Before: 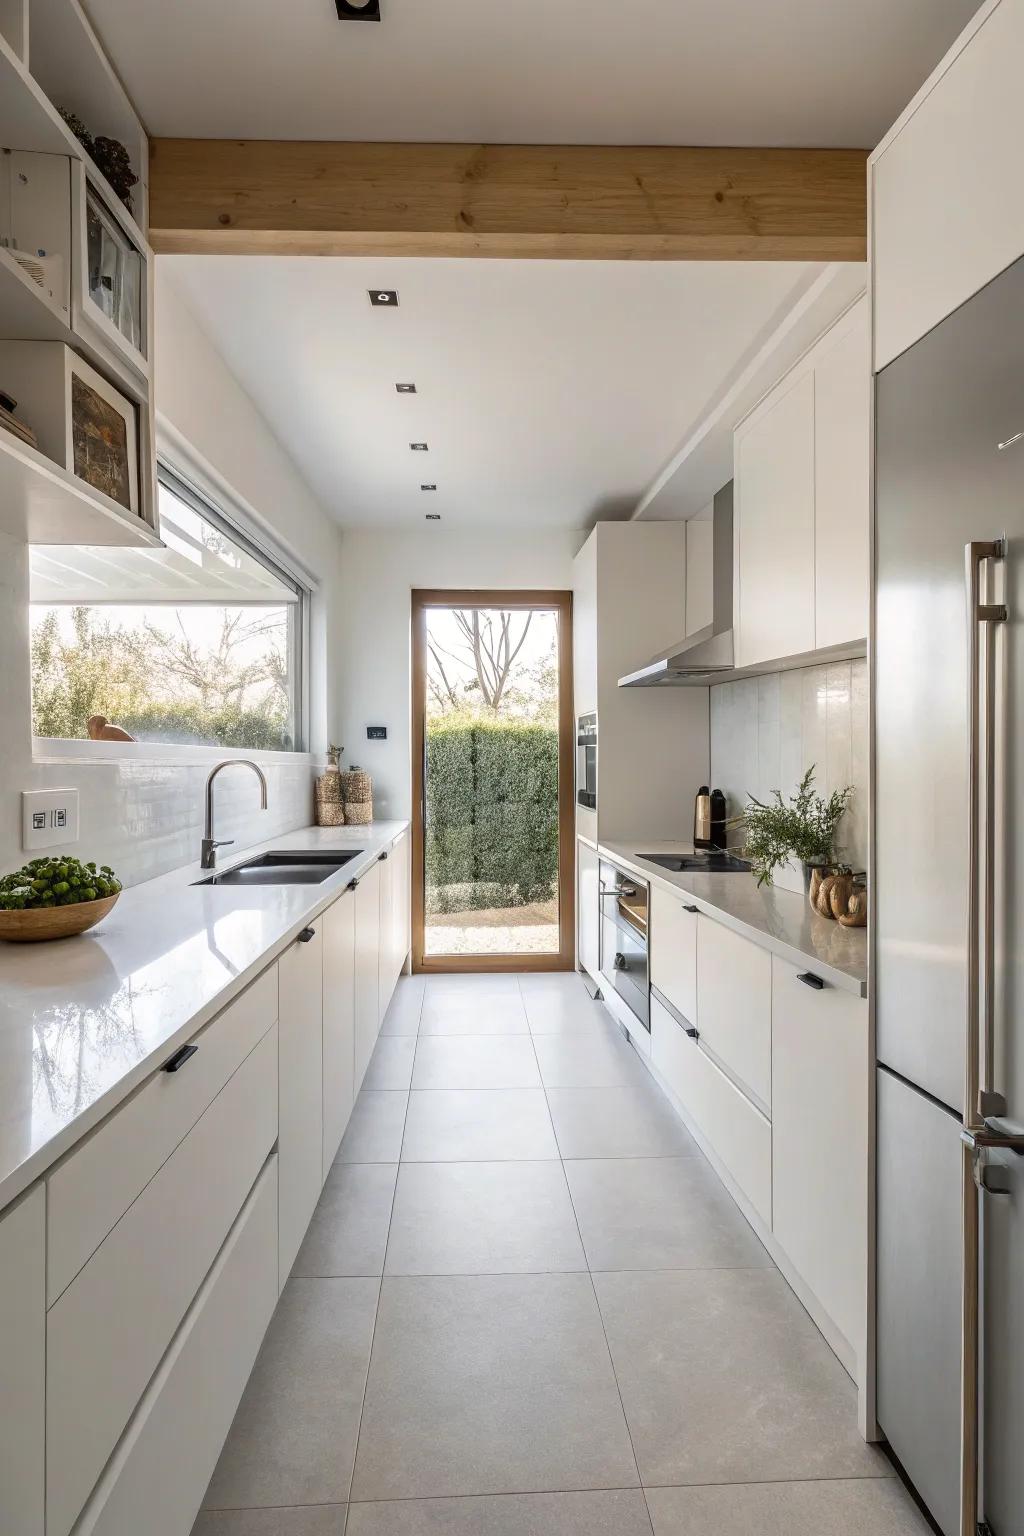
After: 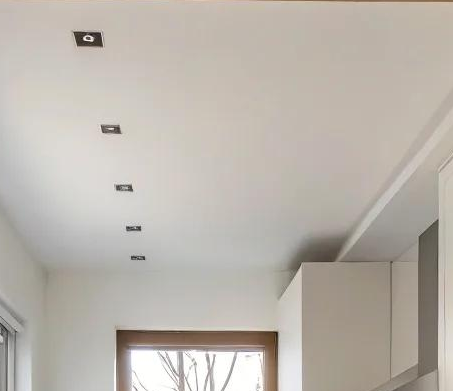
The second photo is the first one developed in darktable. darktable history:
crop: left 28.845%, top 16.878%, right 26.82%, bottom 57.632%
